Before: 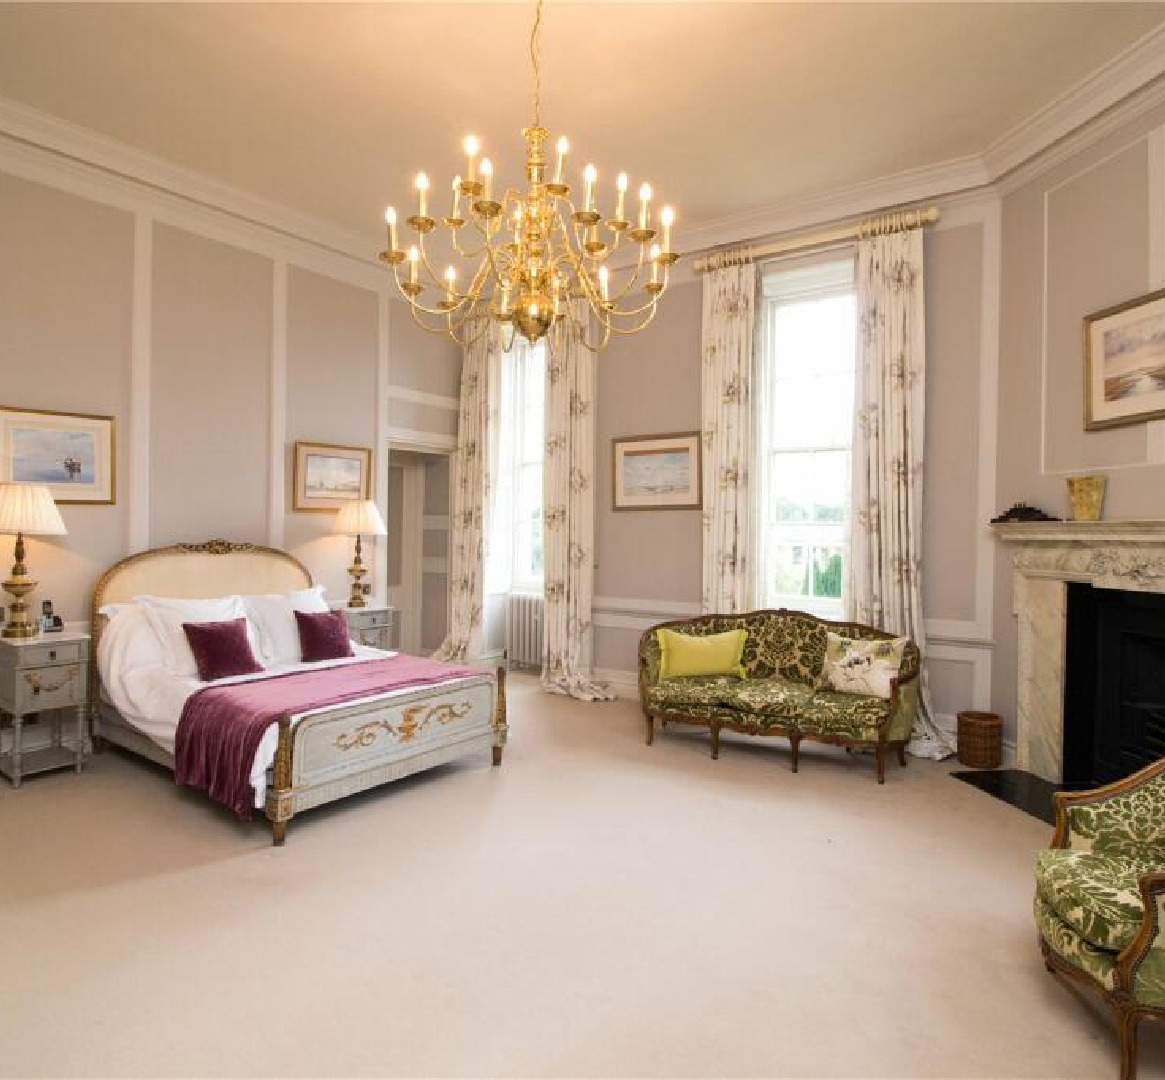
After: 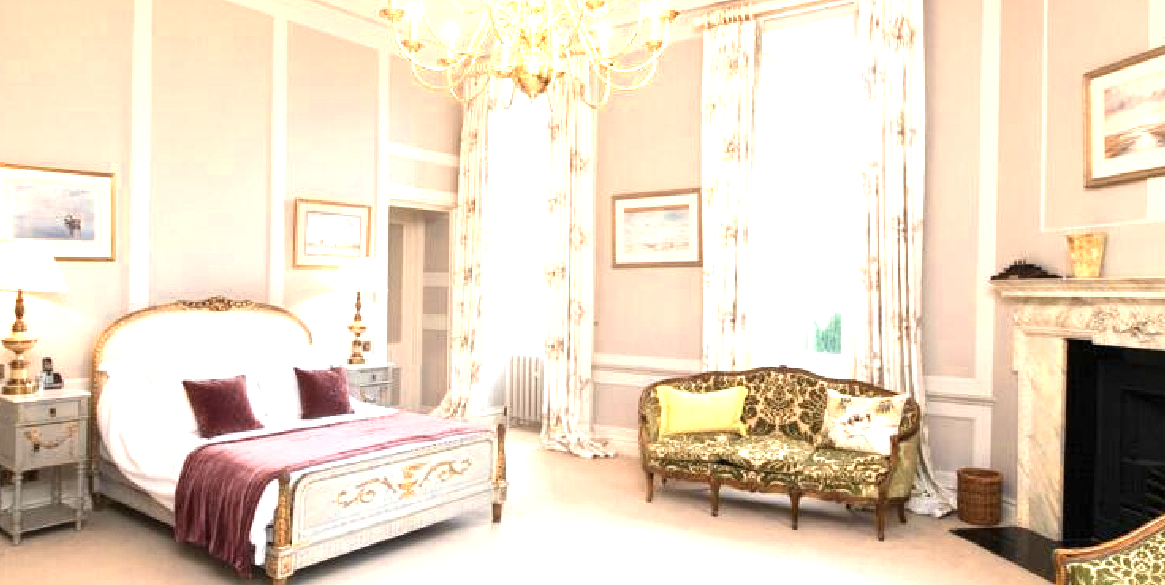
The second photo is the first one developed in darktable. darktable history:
local contrast: mode bilateral grid, contrast 10, coarseness 26, detail 115%, midtone range 0.2
exposure: black level correction 0, exposure 0.95 EV, compensate highlight preservation false
crop and rotate: top 22.59%, bottom 23.172%
color zones: curves: ch0 [(0.018, 0.548) (0.197, 0.654) (0.425, 0.447) (0.605, 0.658) (0.732, 0.579)]; ch1 [(0.105, 0.531) (0.224, 0.531) (0.386, 0.39) (0.618, 0.456) (0.732, 0.456) (0.956, 0.421)]; ch2 [(0.039, 0.583) (0.215, 0.465) (0.399, 0.544) (0.465, 0.548) (0.614, 0.447) (0.724, 0.43) (0.882, 0.623) (0.956, 0.632)]
